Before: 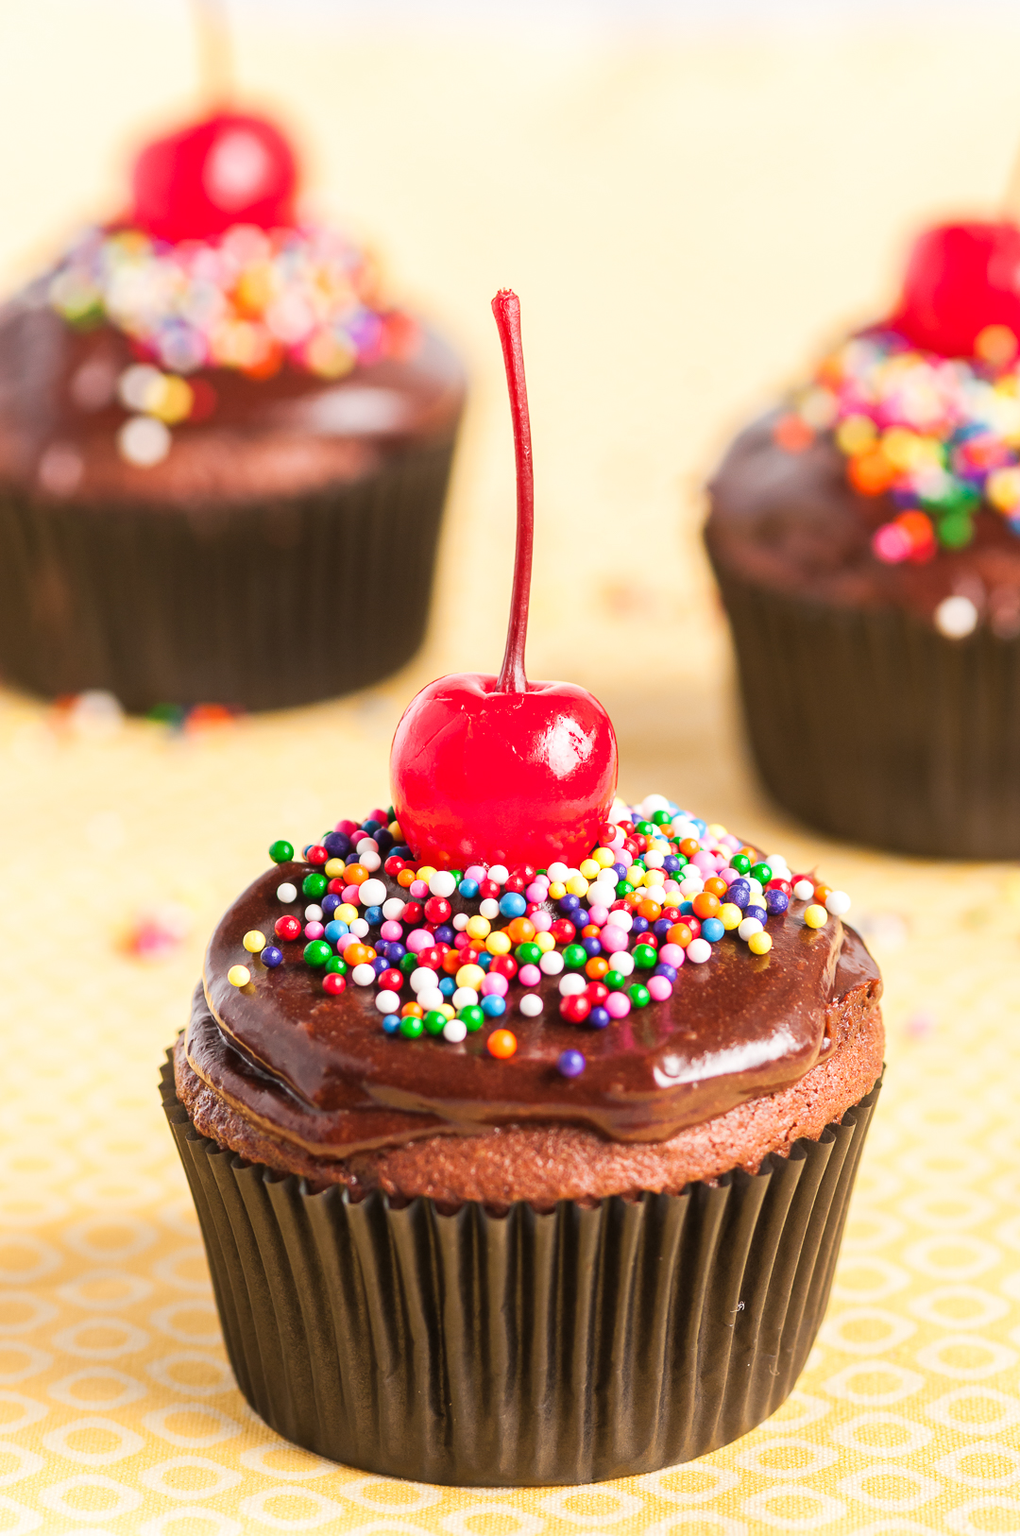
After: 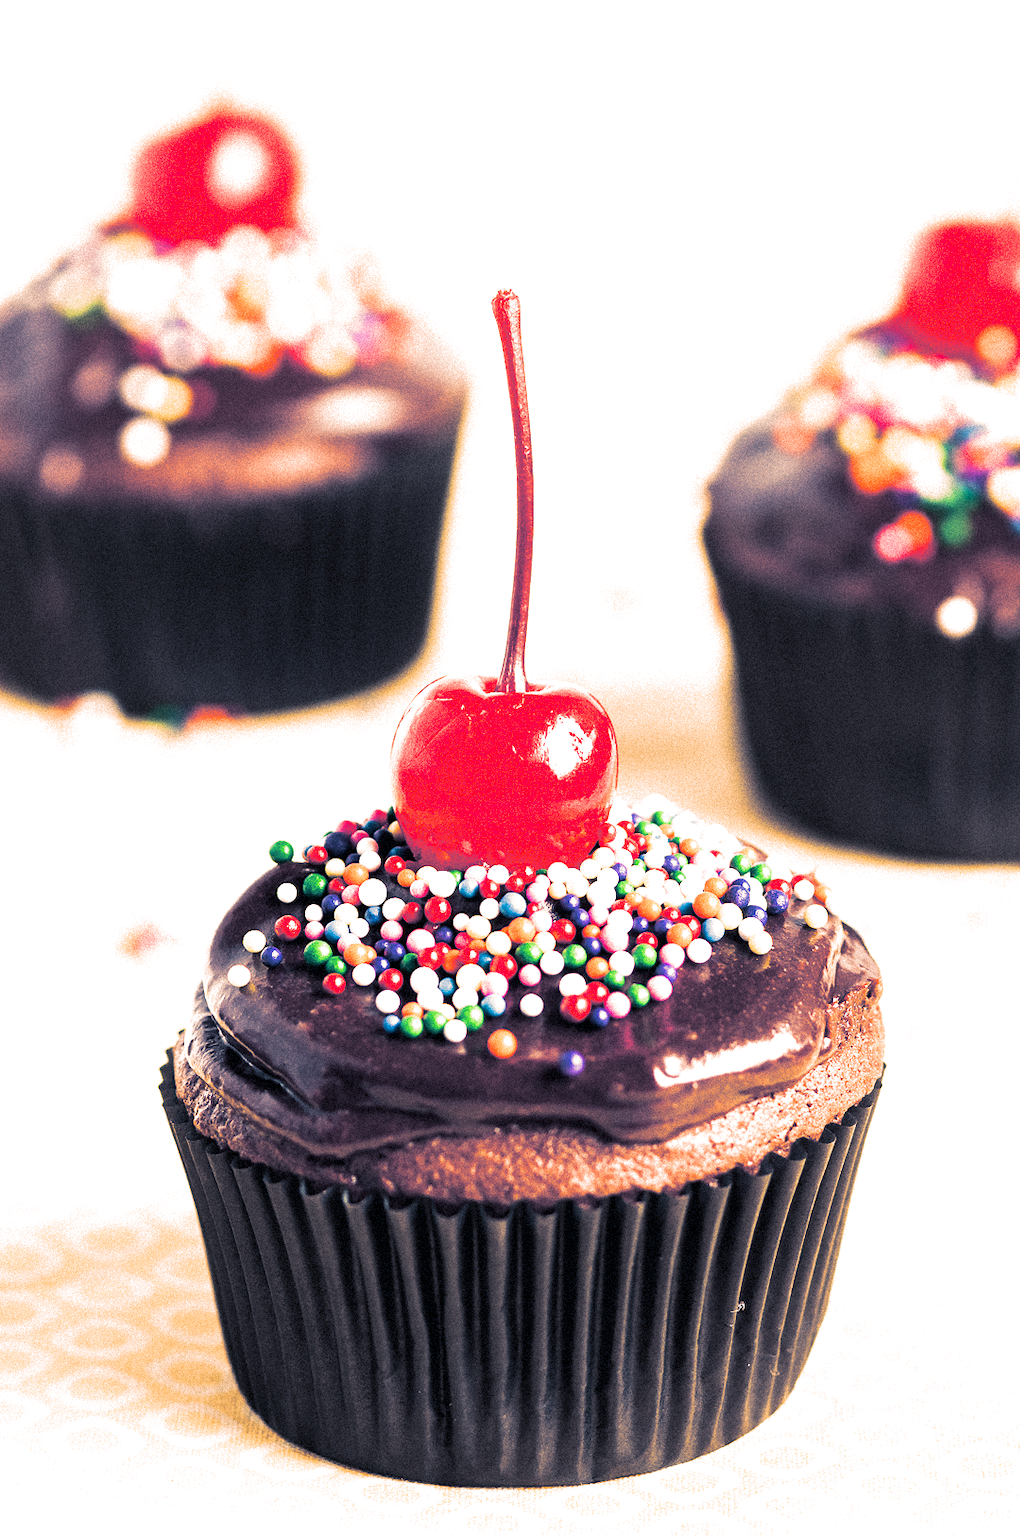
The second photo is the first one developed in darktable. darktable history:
color balance rgb: shadows lift › chroma 2.79%, shadows lift › hue 190.66°, power › hue 171.85°, highlights gain › chroma 2.16%, highlights gain › hue 75.26°, global offset › luminance -0.51%, perceptual saturation grading › highlights -33.8%, perceptual saturation grading › mid-tones 14.98%, perceptual saturation grading › shadows 48.43%, perceptual brilliance grading › highlights 15.68%, perceptual brilliance grading › mid-tones 6.62%, perceptual brilliance grading › shadows -14.98%, global vibrance 11.32%, contrast 5.05%
grain: coarseness 9.38 ISO, strength 34.99%, mid-tones bias 0%
split-toning: shadows › hue 226.8°, shadows › saturation 0.56, highlights › hue 28.8°, balance -40, compress 0%
